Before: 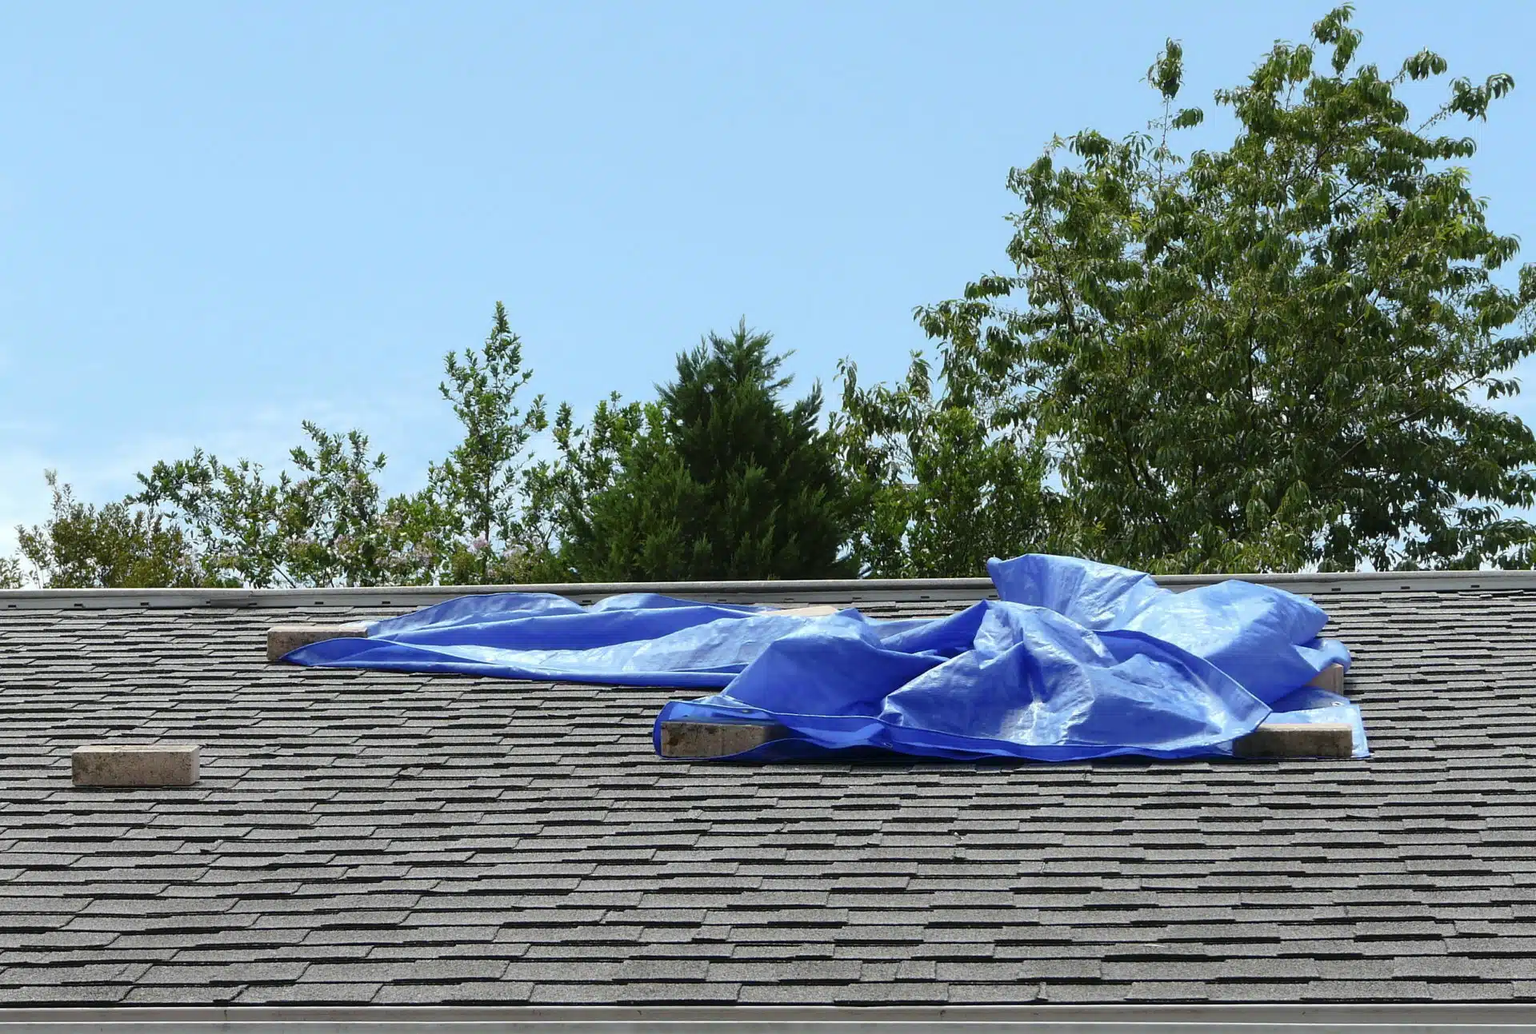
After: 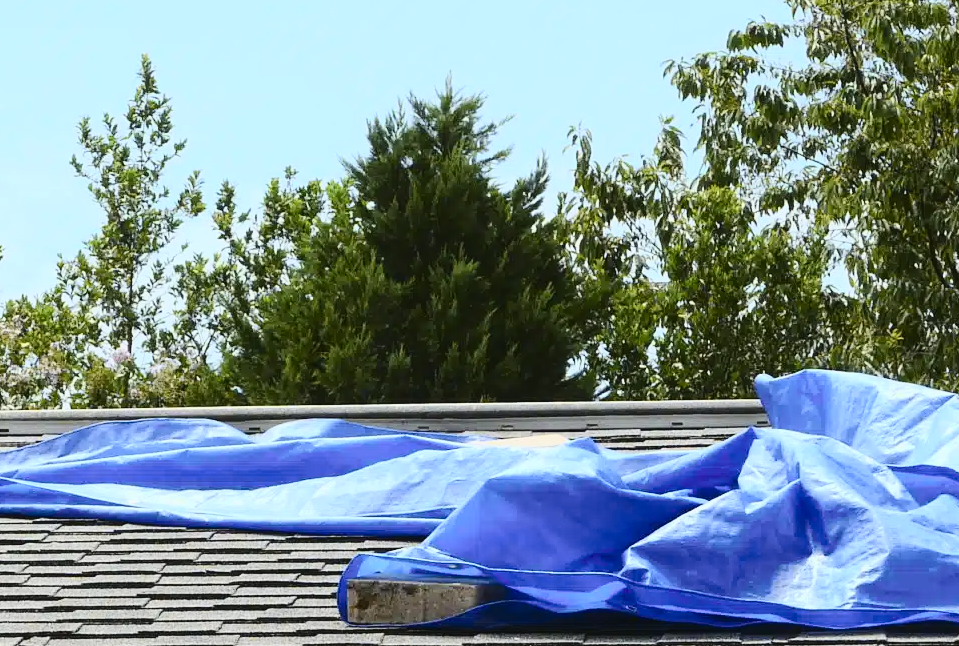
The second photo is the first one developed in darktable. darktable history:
crop: left 25%, top 25%, right 25%, bottom 25%
tone curve: curves: ch0 [(0, 0.029) (0.071, 0.087) (0.223, 0.265) (0.447, 0.605) (0.654, 0.823) (0.861, 0.943) (1, 0.981)]; ch1 [(0, 0) (0.353, 0.344) (0.447, 0.449) (0.502, 0.501) (0.547, 0.54) (0.57, 0.582) (0.608, 0.608) (0.618, 0.631) (0.657, 0.699) (1, 1)]; ch2 [(0, 0) (0.34, 0.314) (0.456, 0.456) (0.5, 0.503) (0.528, 0.54) (0.557, 0.577) (0.589, 0.626) (1, 1)], color space Lab, independent channels, preserve colors none
